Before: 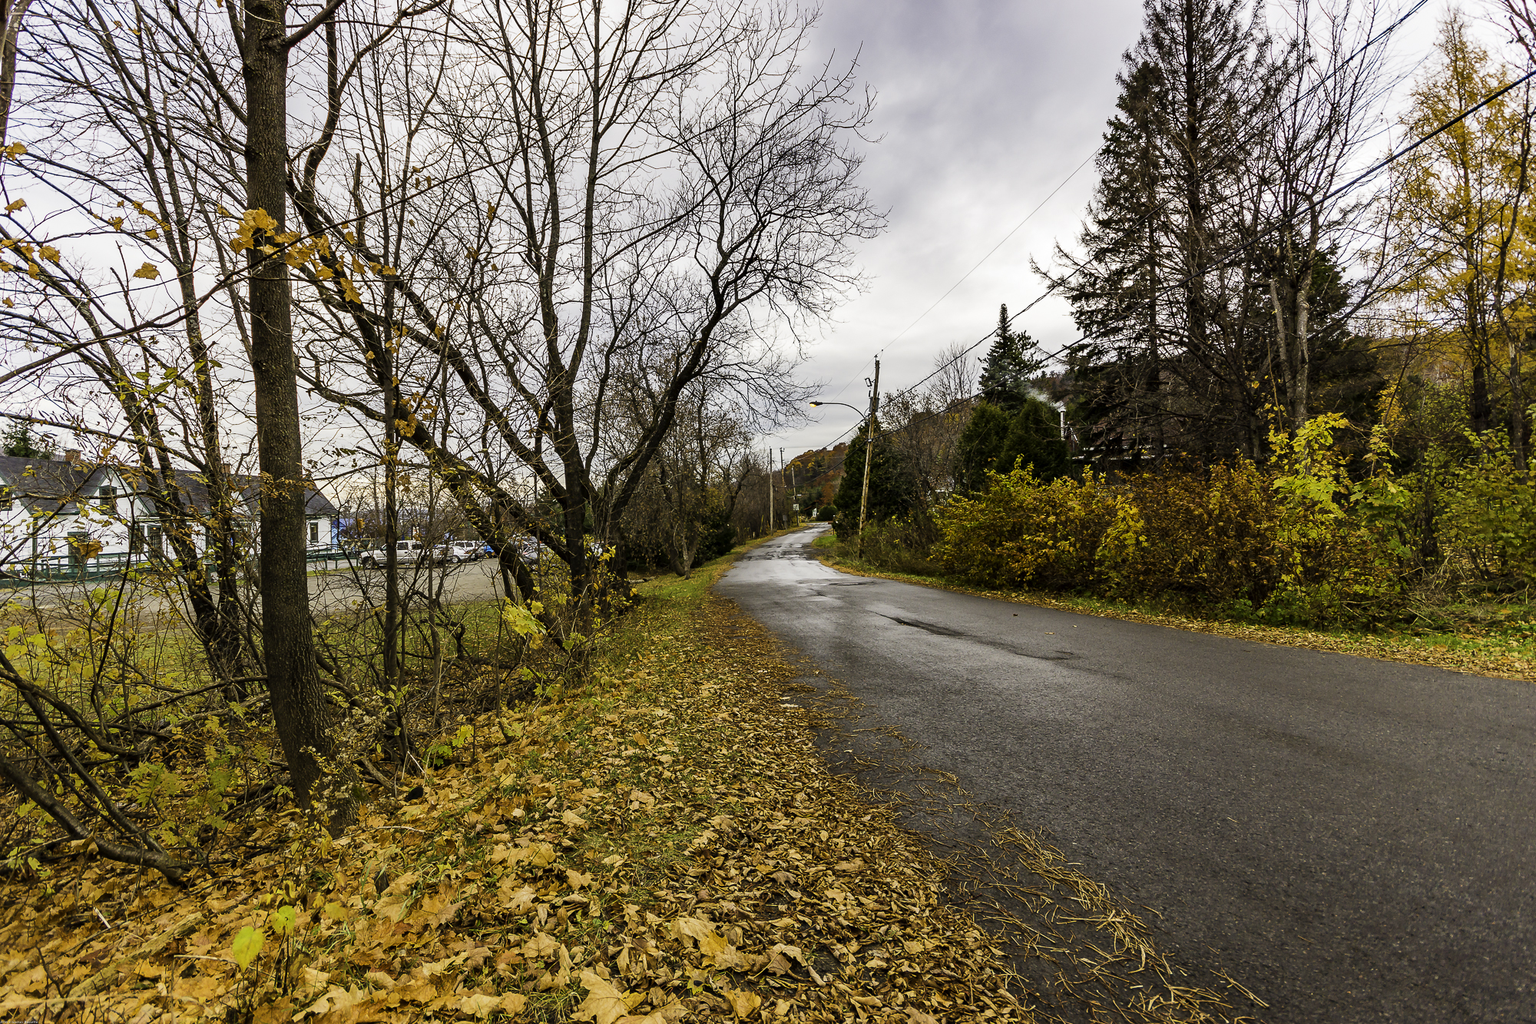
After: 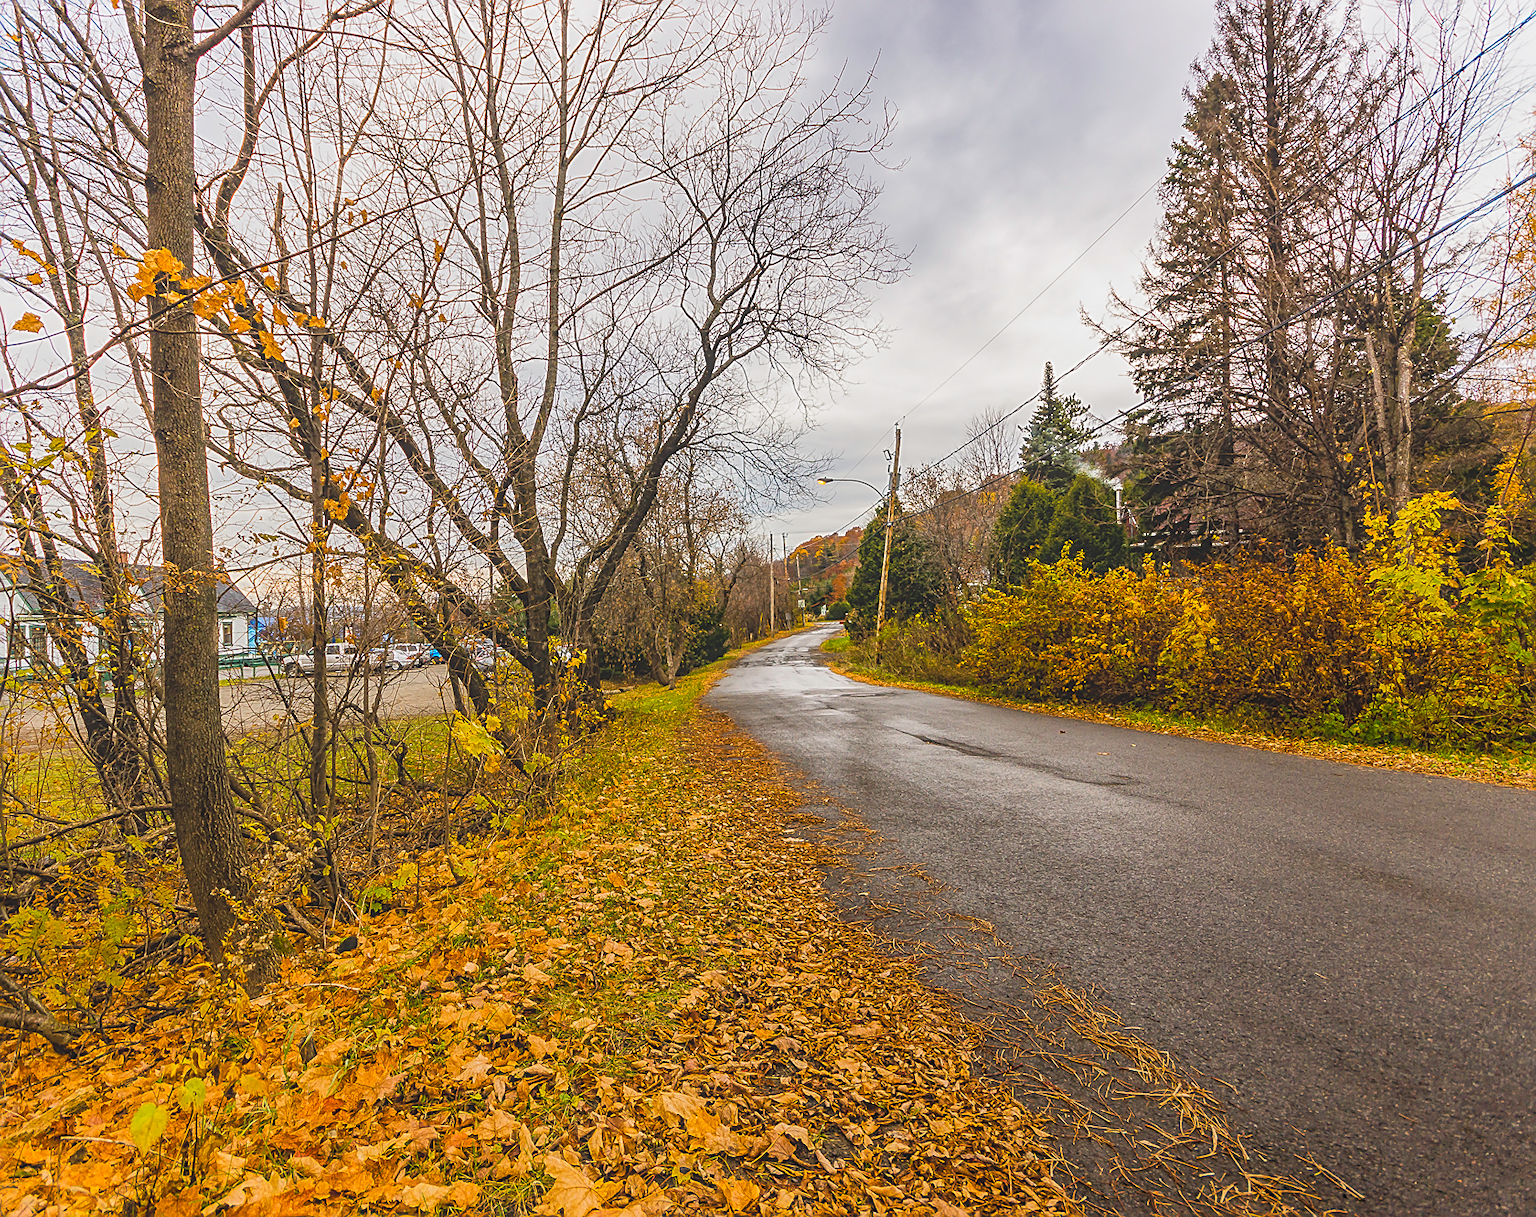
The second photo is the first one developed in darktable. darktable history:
crop: left 8.026%, right 7.374%
local contrast: highlights 73%, shadows 15%, midtone range 0.197
color correction: saturation 1.1
sharpen: on, module defaults
